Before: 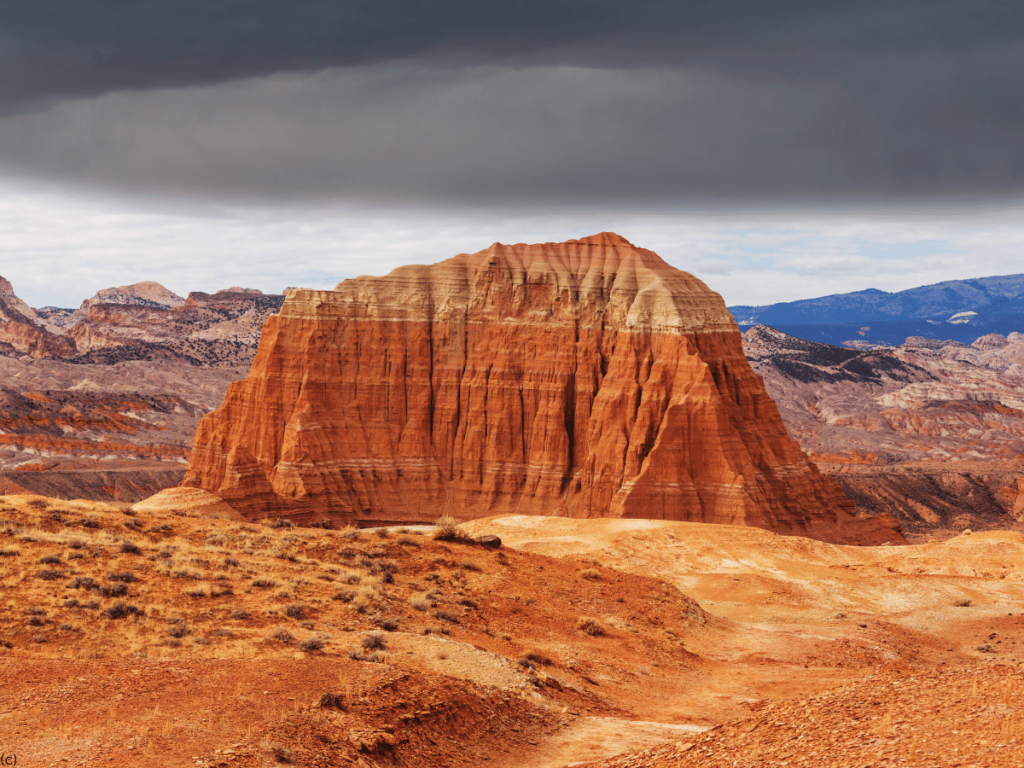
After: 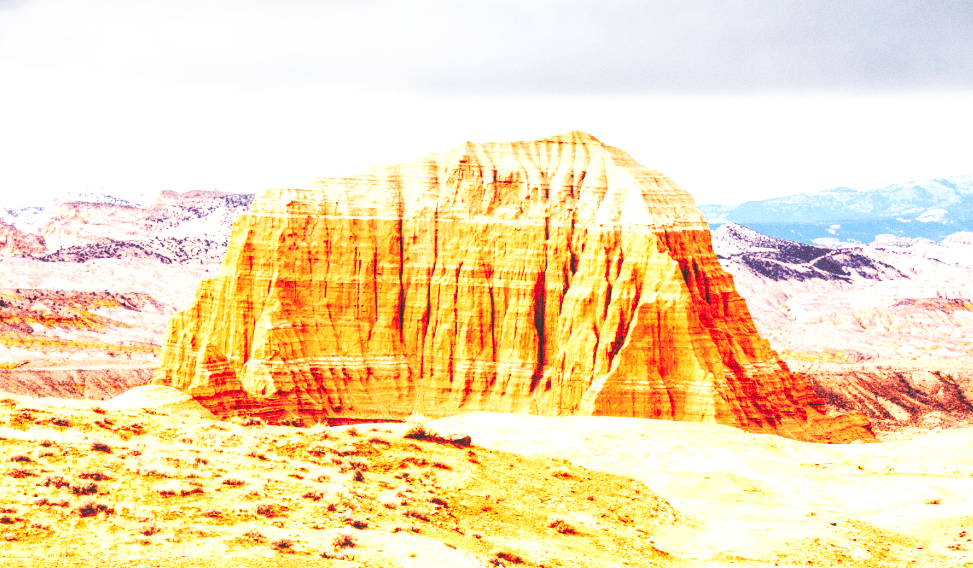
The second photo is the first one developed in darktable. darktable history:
local contrast: on, module defaults
white balance: red 0.986, blue 1.01
grain: on, module defaults
exposure: black level correction 0, exposure 1.379 EV, compensate exposure bias true, compensate highlight preservation false
crop and rotate: left 2.991%, top 13.302%, right 1.981%, bottom 12.636%
base curve: curves: ch0 [(0, 0.015) (0.085, 0.116) (0.134, 0.298) (0.19, 0.545) (0.296, 0.764) (0.599, 0.982) (1, 1)], preserve colors none
